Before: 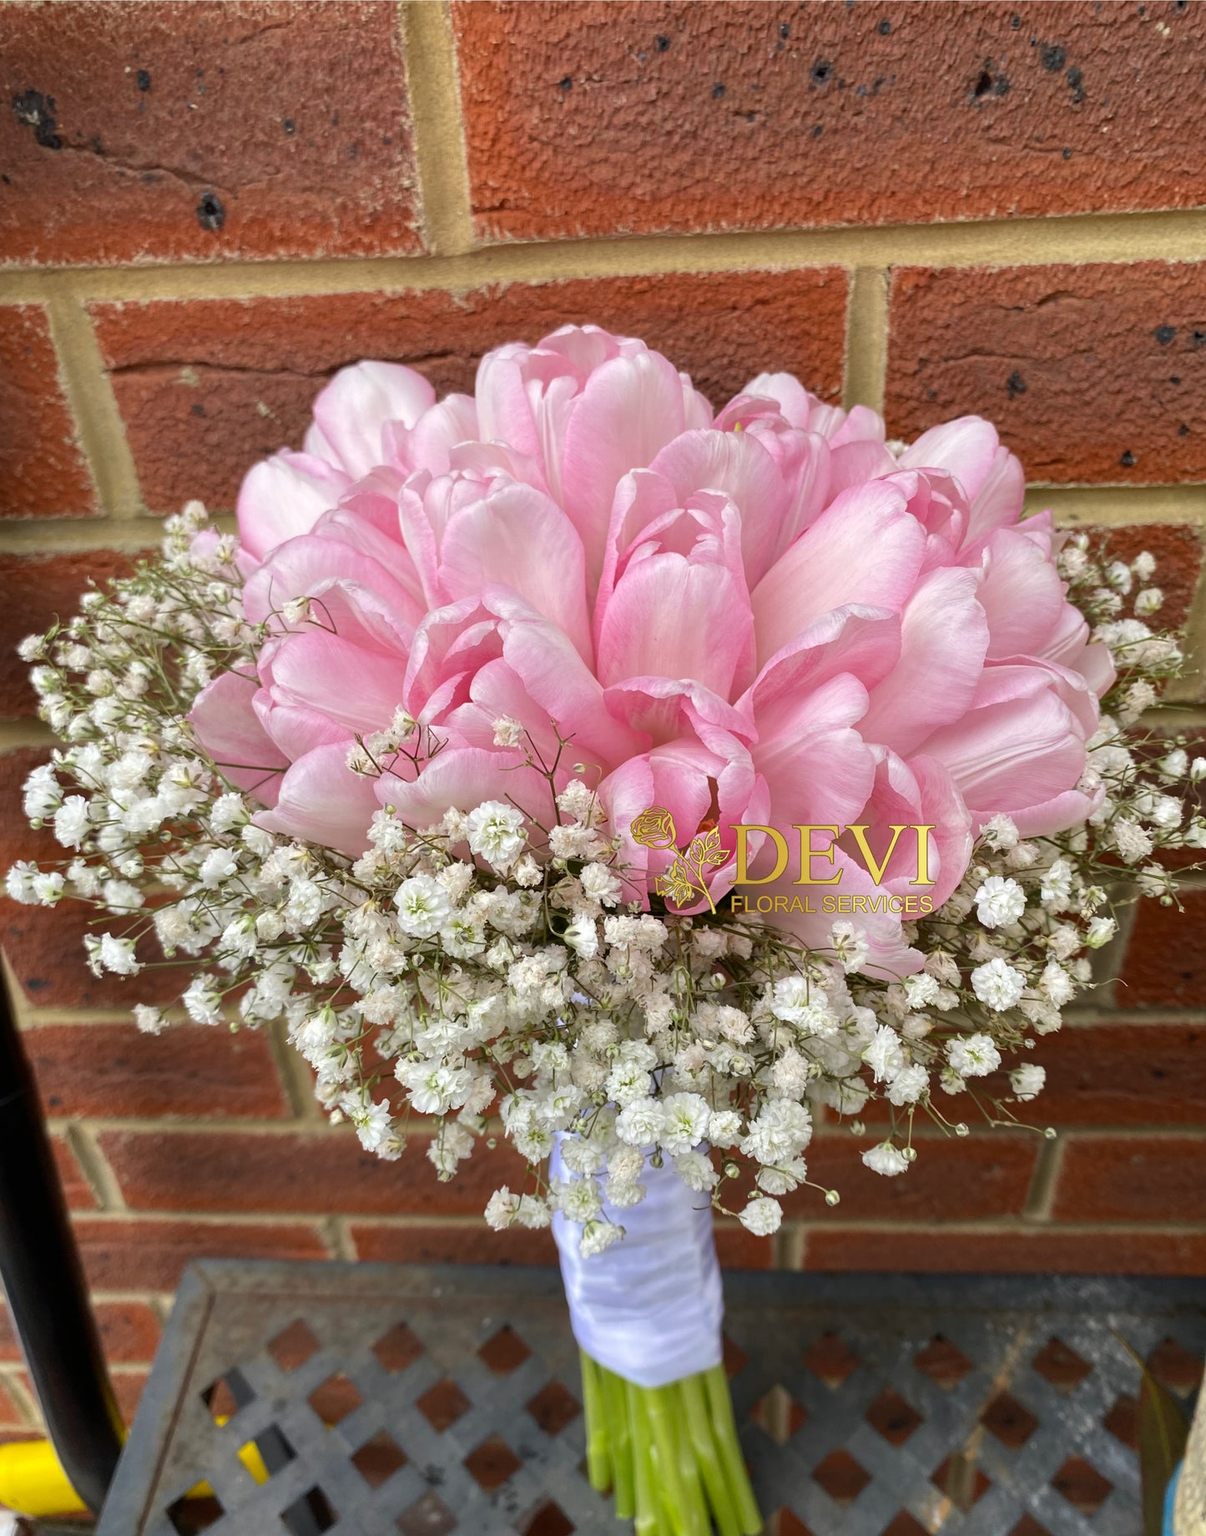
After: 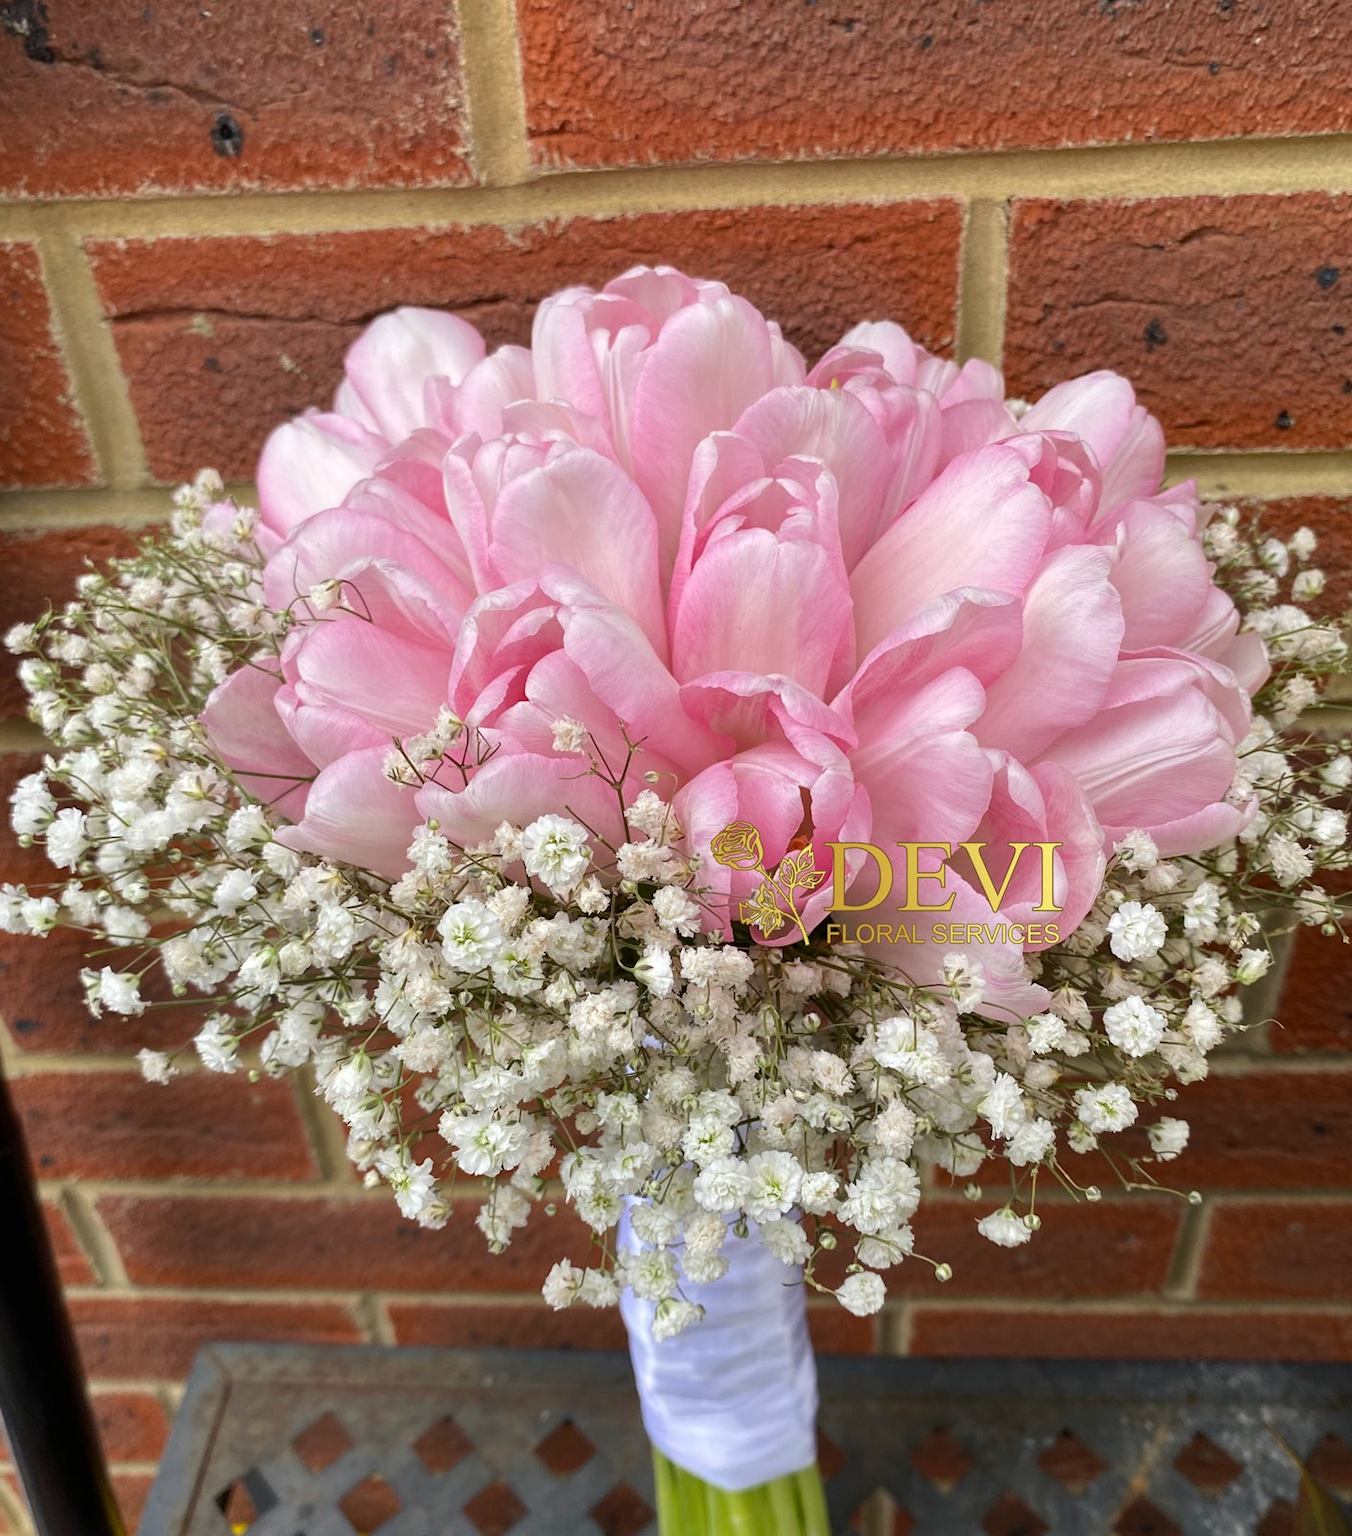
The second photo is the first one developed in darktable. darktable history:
crop: left 1.23%, top 6.18%, right 1.514%, bottom 7.05%
